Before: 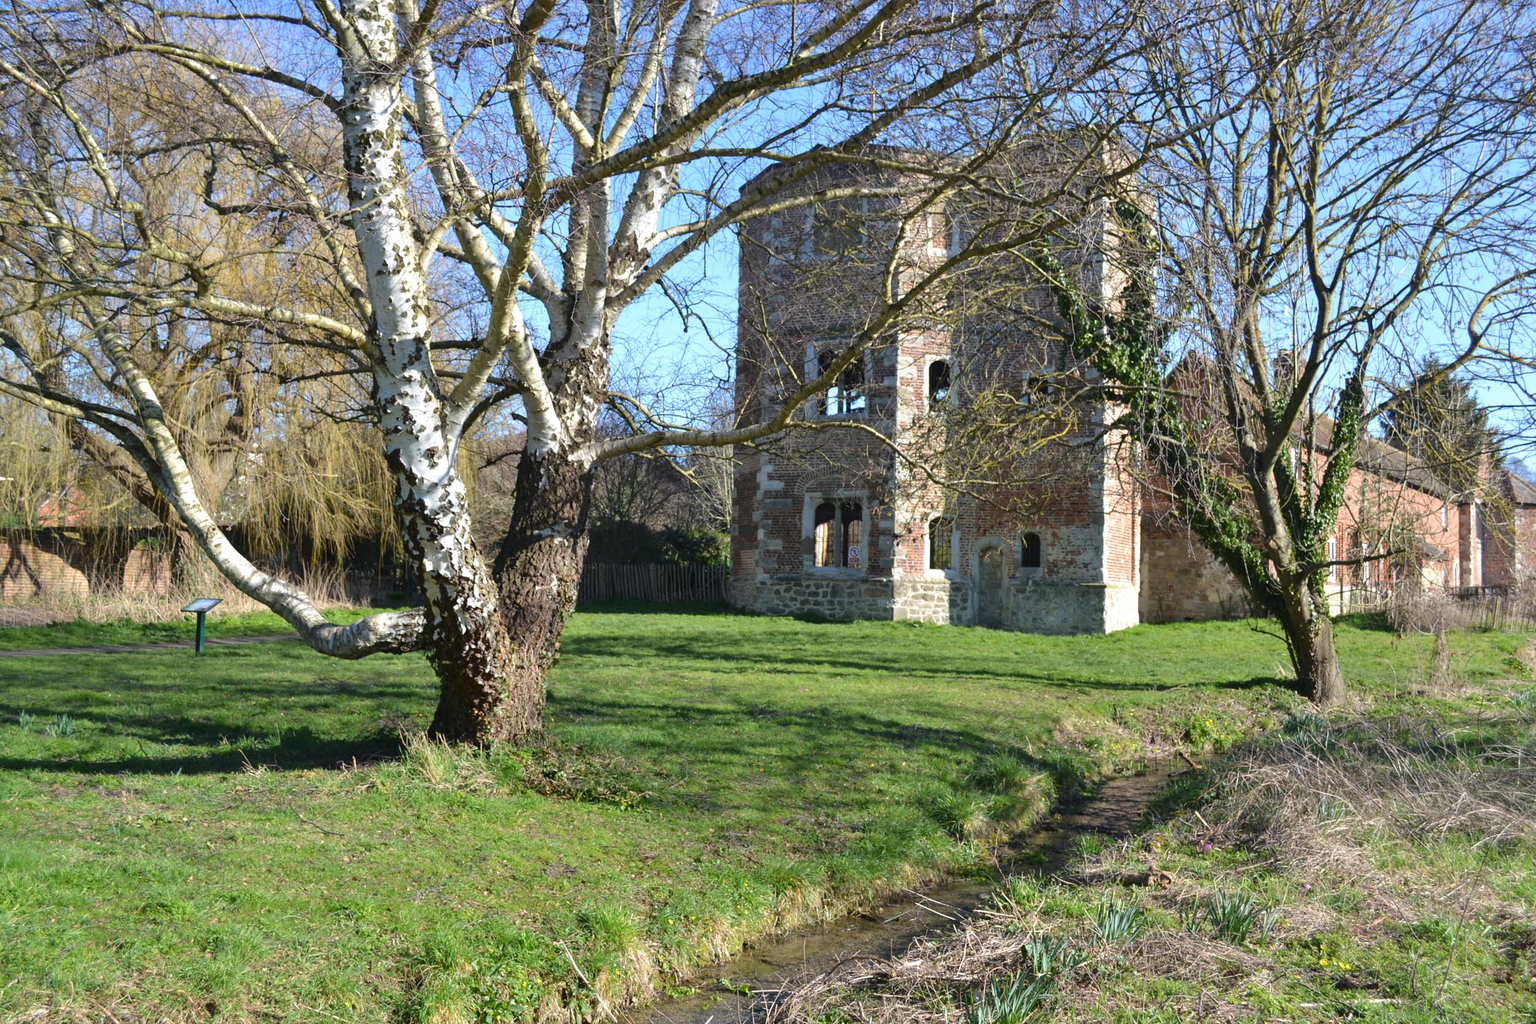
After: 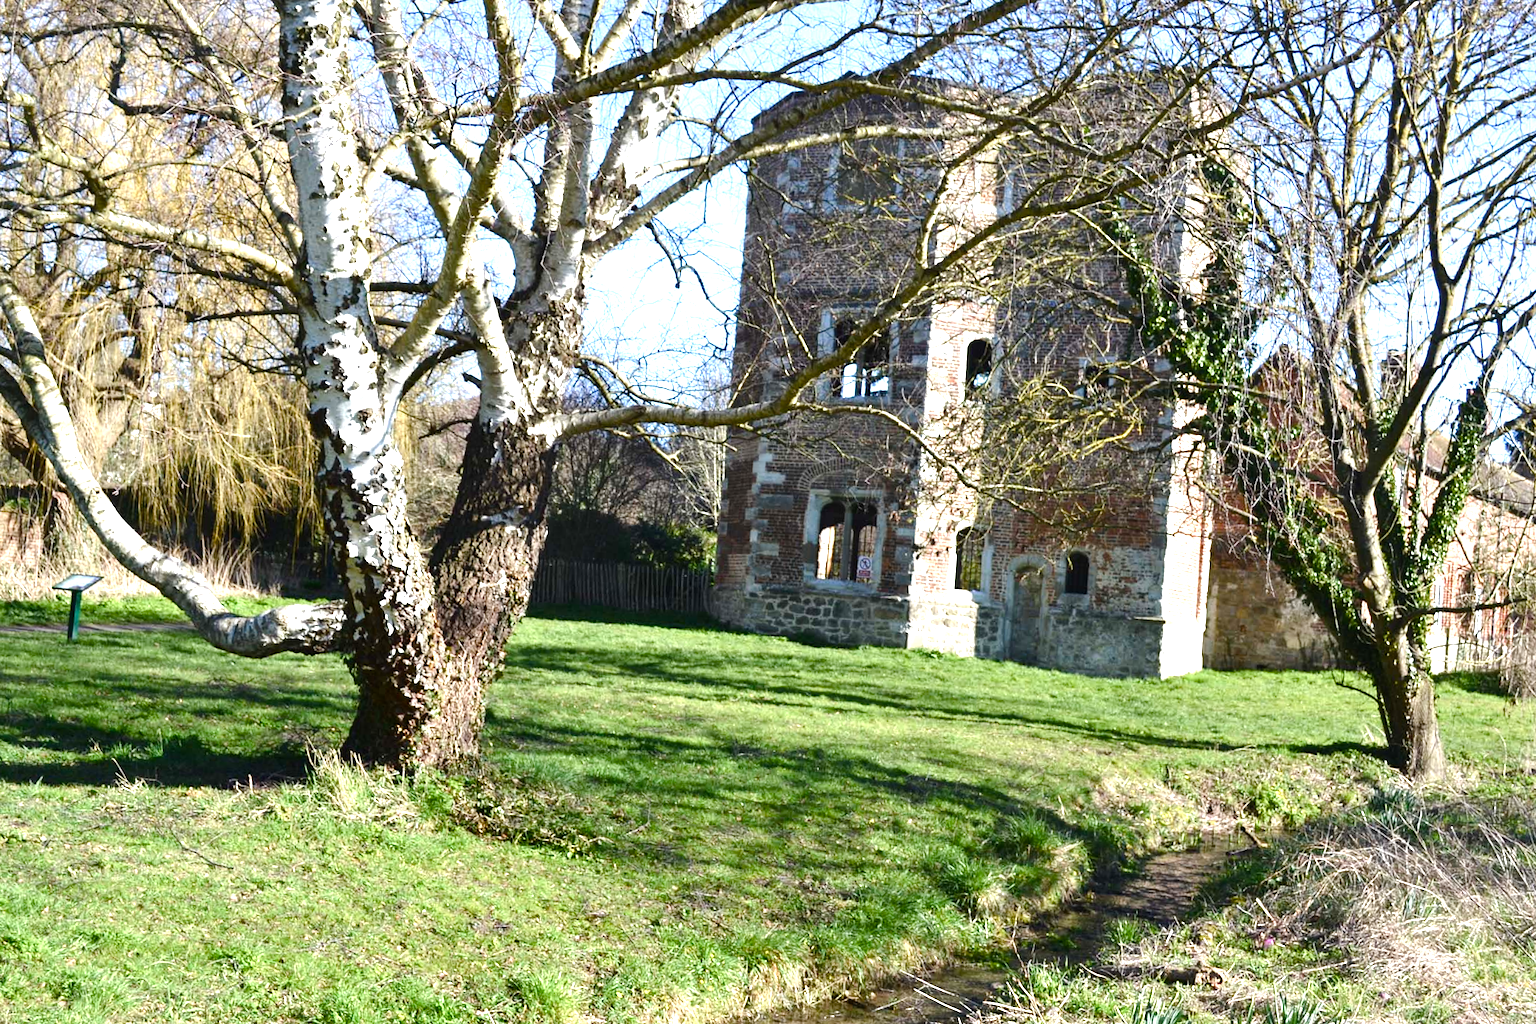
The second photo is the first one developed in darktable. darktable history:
tone equalizer: -8 EV -0.75 EV, -7 EV -0.7 EV, -6 EV -0.6 EV, -5 EV -0.4 EV, -3 EV 0.4 EV, -2 EV 0.6 EV, -1 EV 0.7 EV, +0 EV 0.75 EV, edges refinement/feathering 500, mask exposure compensation -1.57 EV, preserve details no
crop and rotate: angle -3.27°, left 5.211%, top 5.211%, right 4.607%, bottom 4.607%
color balance rgb: perceptual saturation grading › global saturation 20%, perceptual saturation grading › highlights -50%, perceptual saturation grading › shadows 30%, perceptual brilliance grading › global brilliance 10%, perceptual brilliance grading › shadows 15%
